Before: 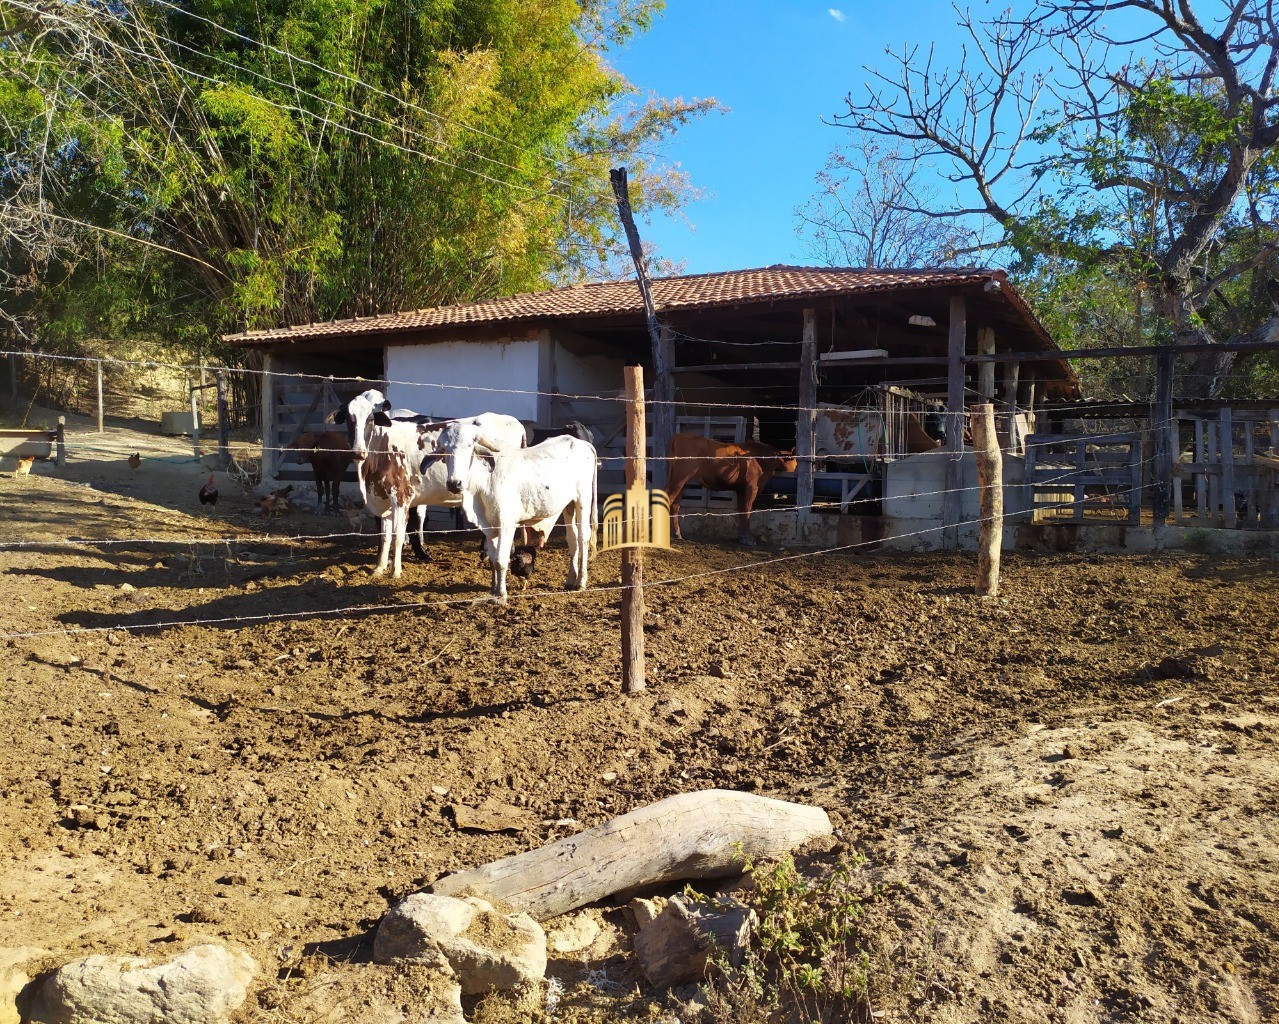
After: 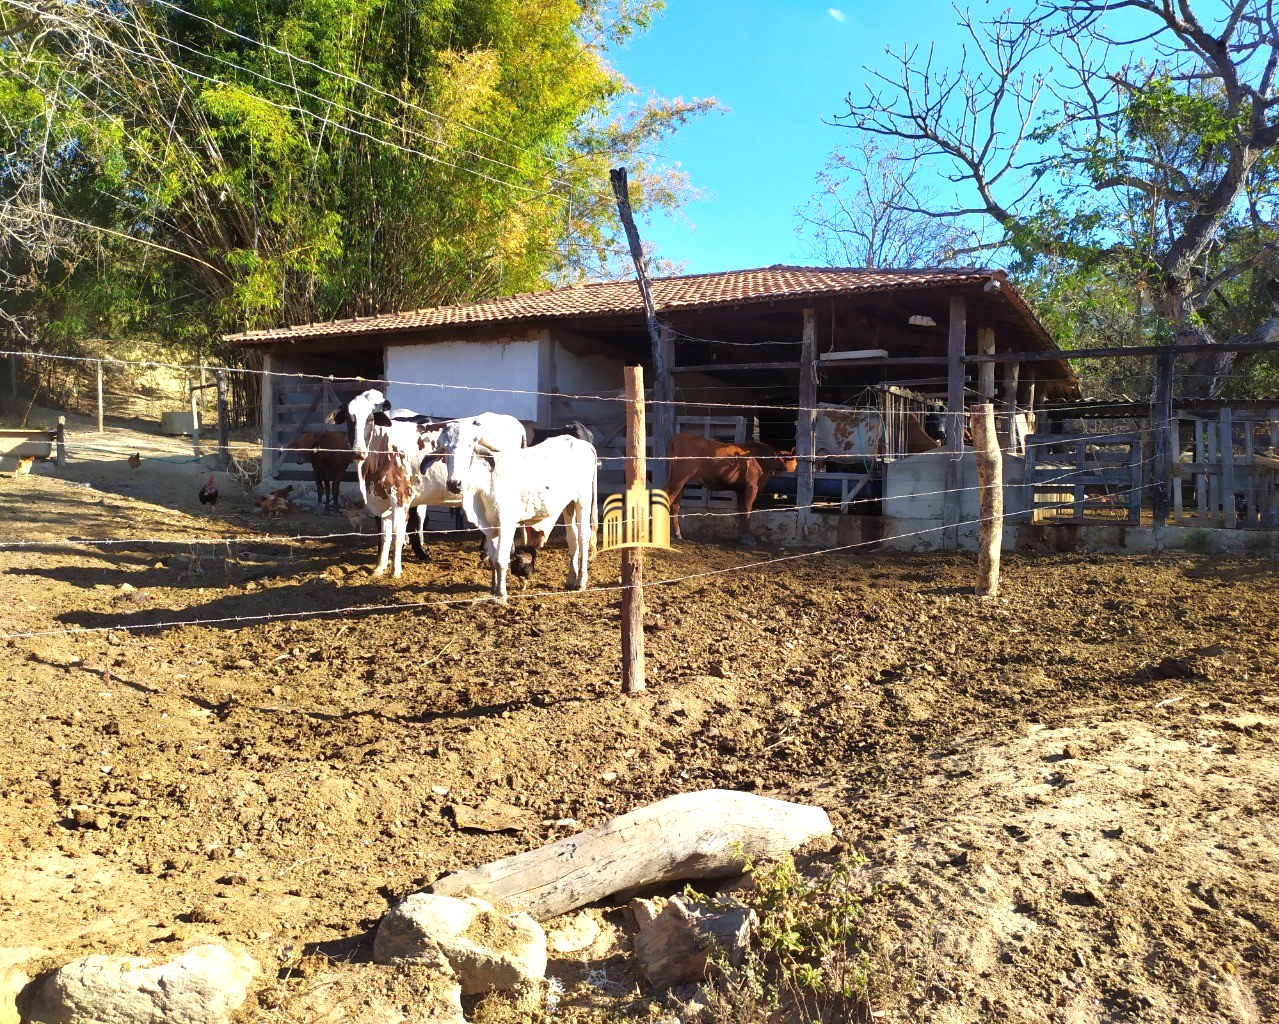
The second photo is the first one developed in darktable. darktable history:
exposure: exposure 0.563 EV, compensate exposure bias true, compensate highlight preservation false
